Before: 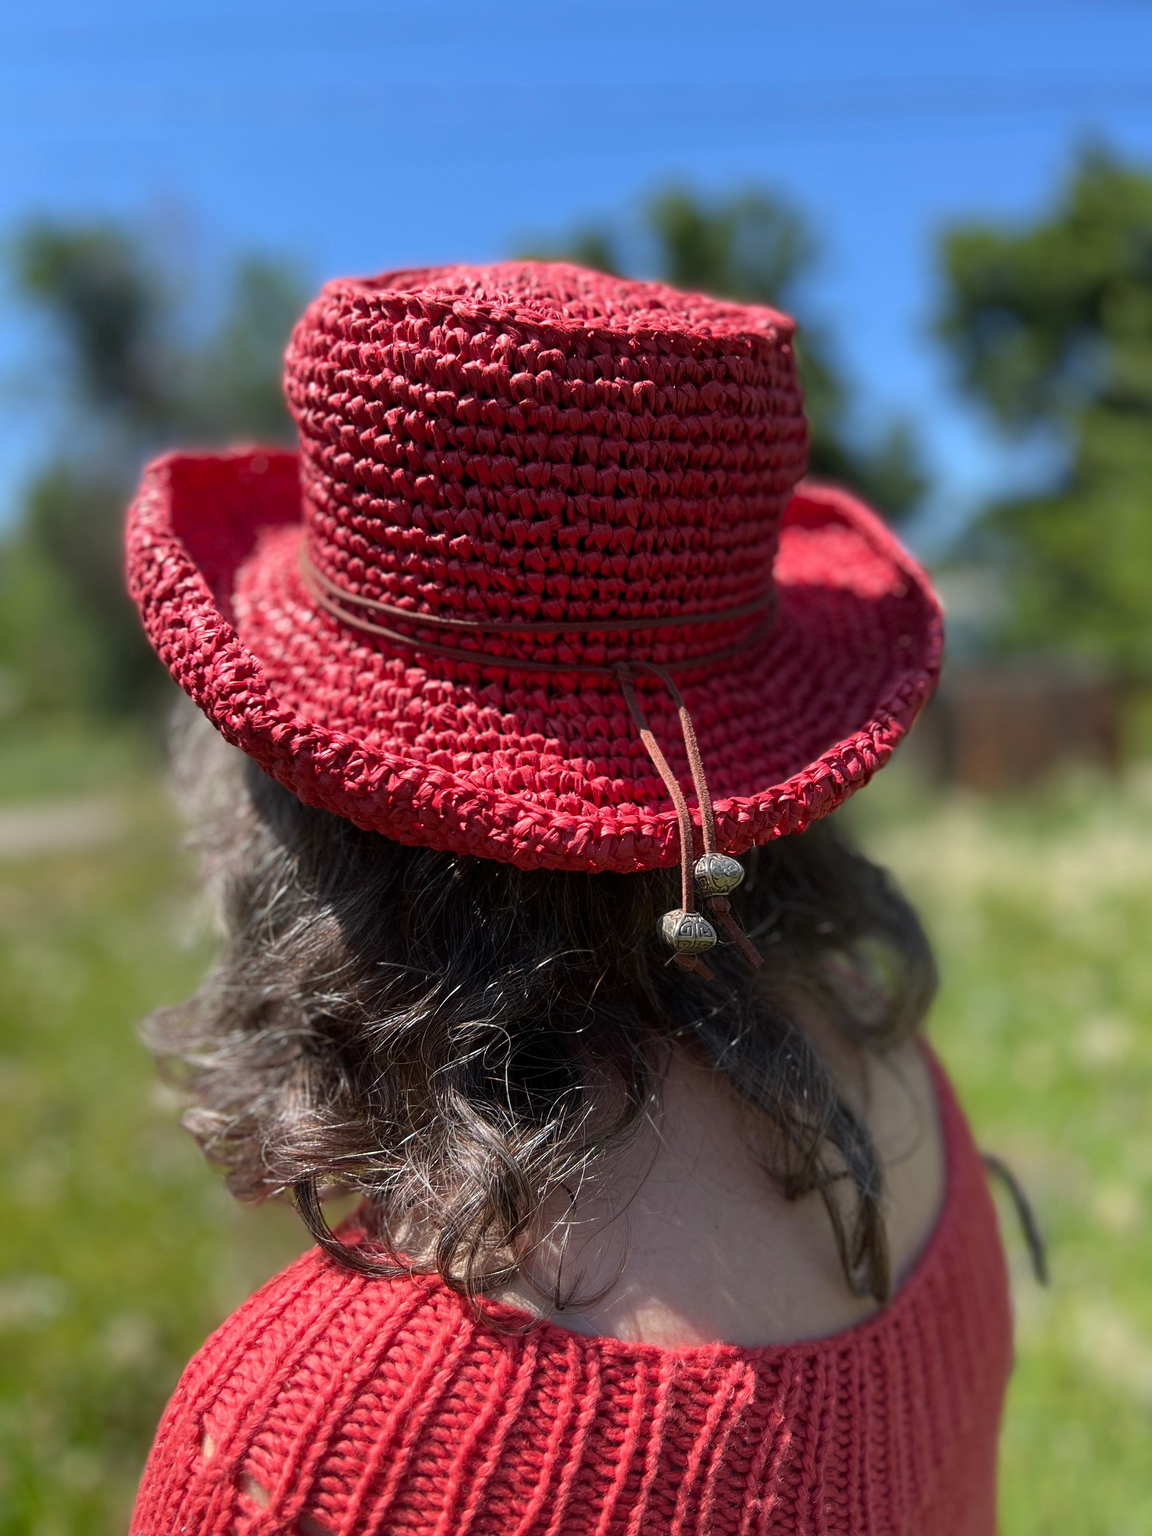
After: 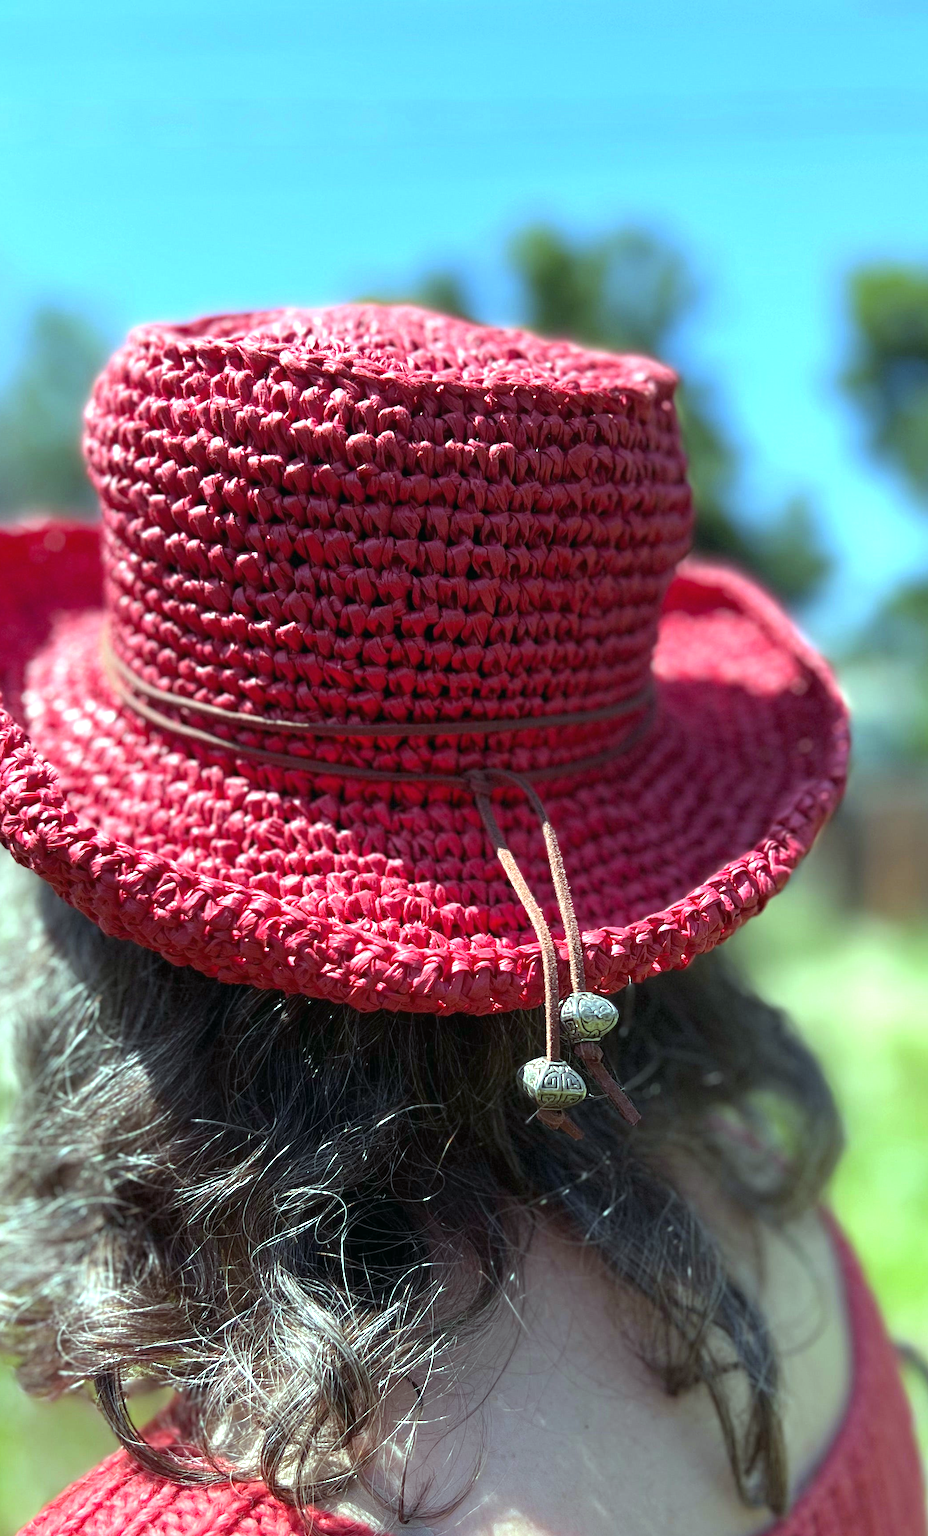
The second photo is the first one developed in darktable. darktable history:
exposure: black level correction 0, exposure 1 EV, compensate exposure bias true, compensate highlight preservation false
crop: left 18.479%, right 12.2%, bottom 13.971%
color balance: mode lift, gamma, gain (sRGB), lift [0.997, 0.979, 1.021, 1.011], gamma [1, 1.084, 0.916, 0.998], gain [1, 0.87, 1.13, 1.101], contrast 4.55%, contrast fulcrum 38.24%, output saturation 104.09%
